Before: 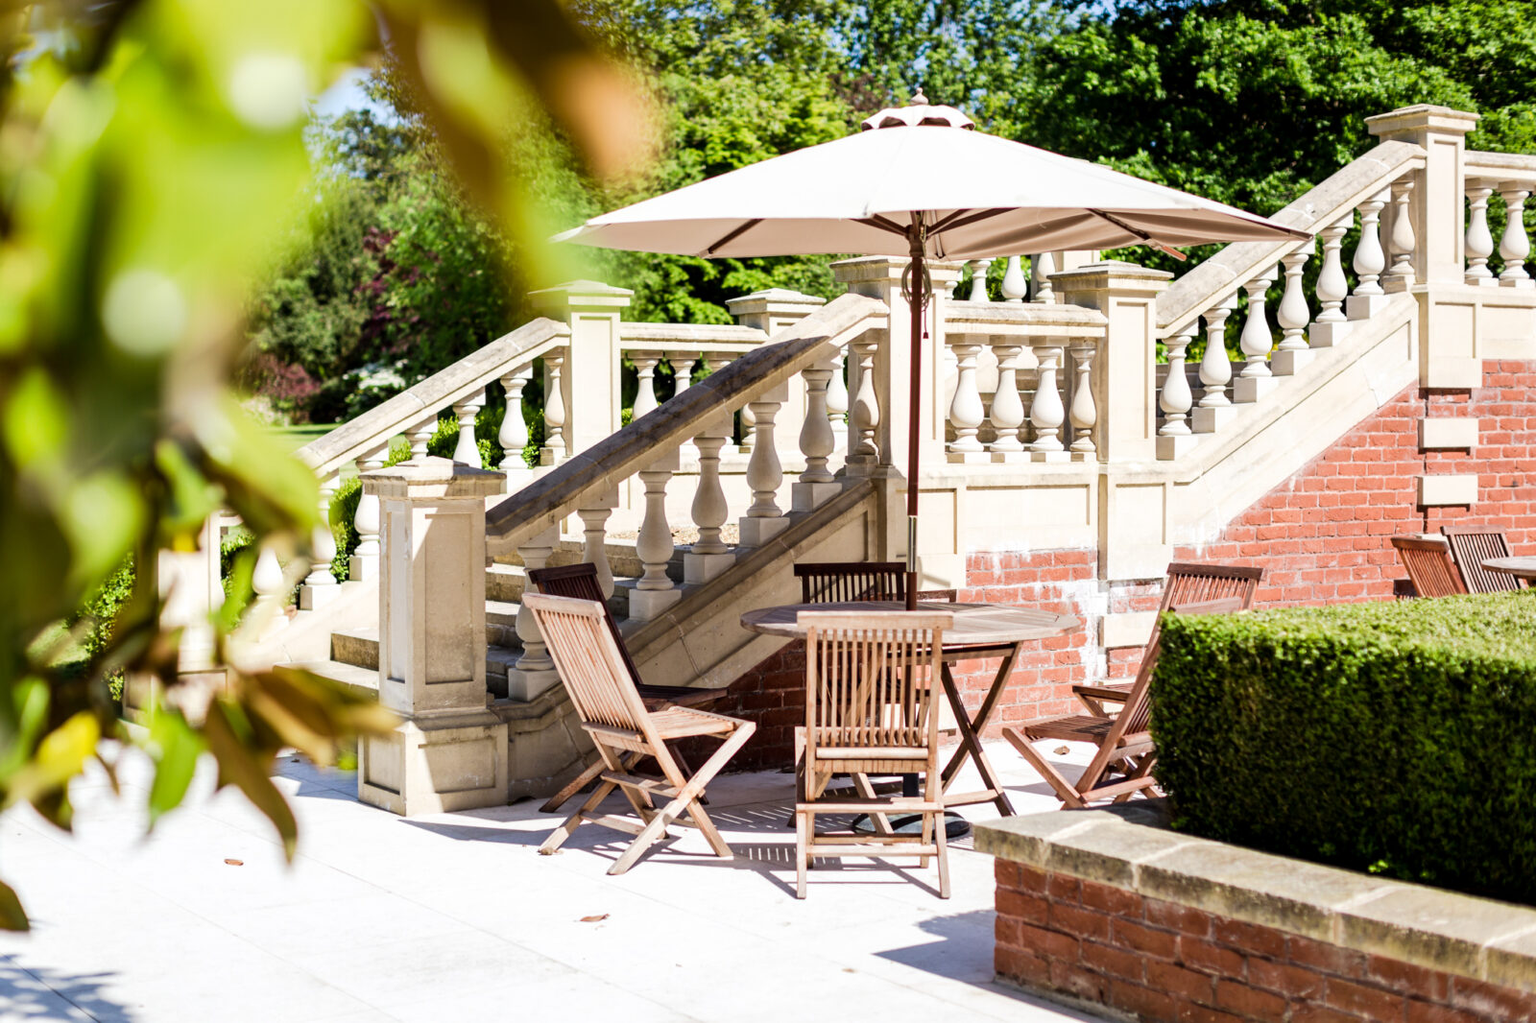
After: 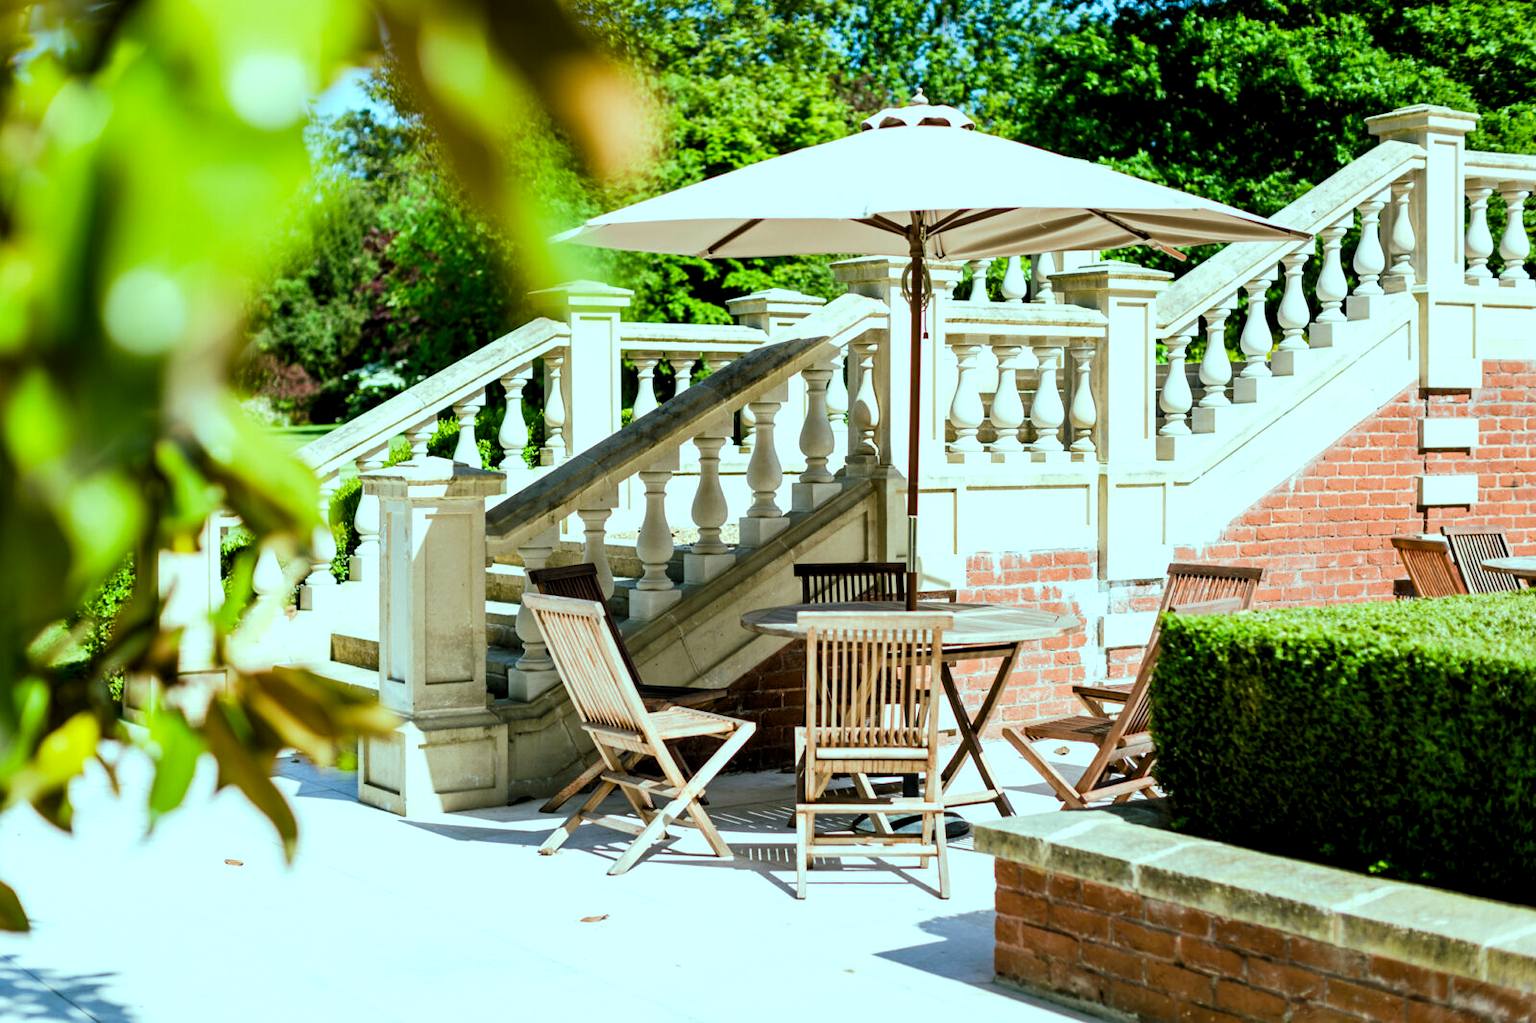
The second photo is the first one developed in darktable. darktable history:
levels: levels [0.031, 0.5, 0.969]
color balance rgb: shadows lift › chroma 11.71%, shadows lift › hue 133.46°, highlights gain › chroma 4%, highlights gain › hue 200.2°, perceptual saturation grading › global saturation 18.05%
